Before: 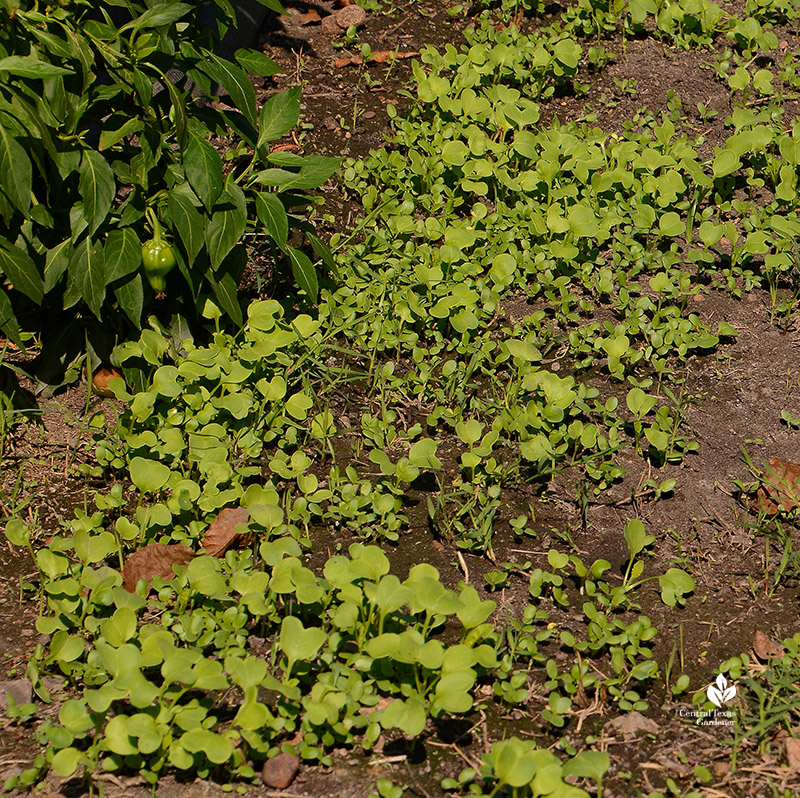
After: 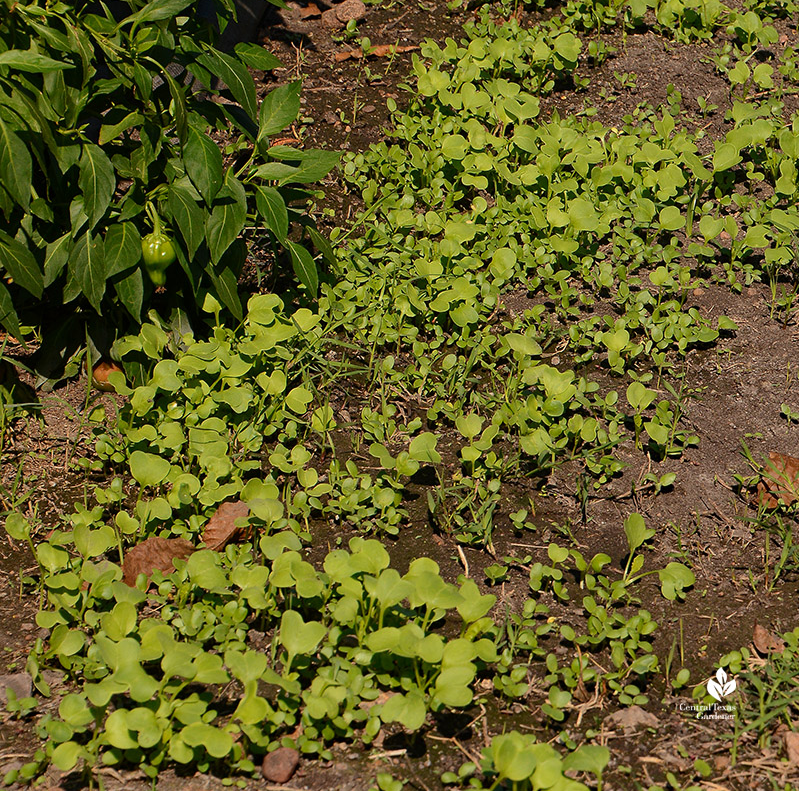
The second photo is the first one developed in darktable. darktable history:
crop: top 0.807%, right 0.108%
